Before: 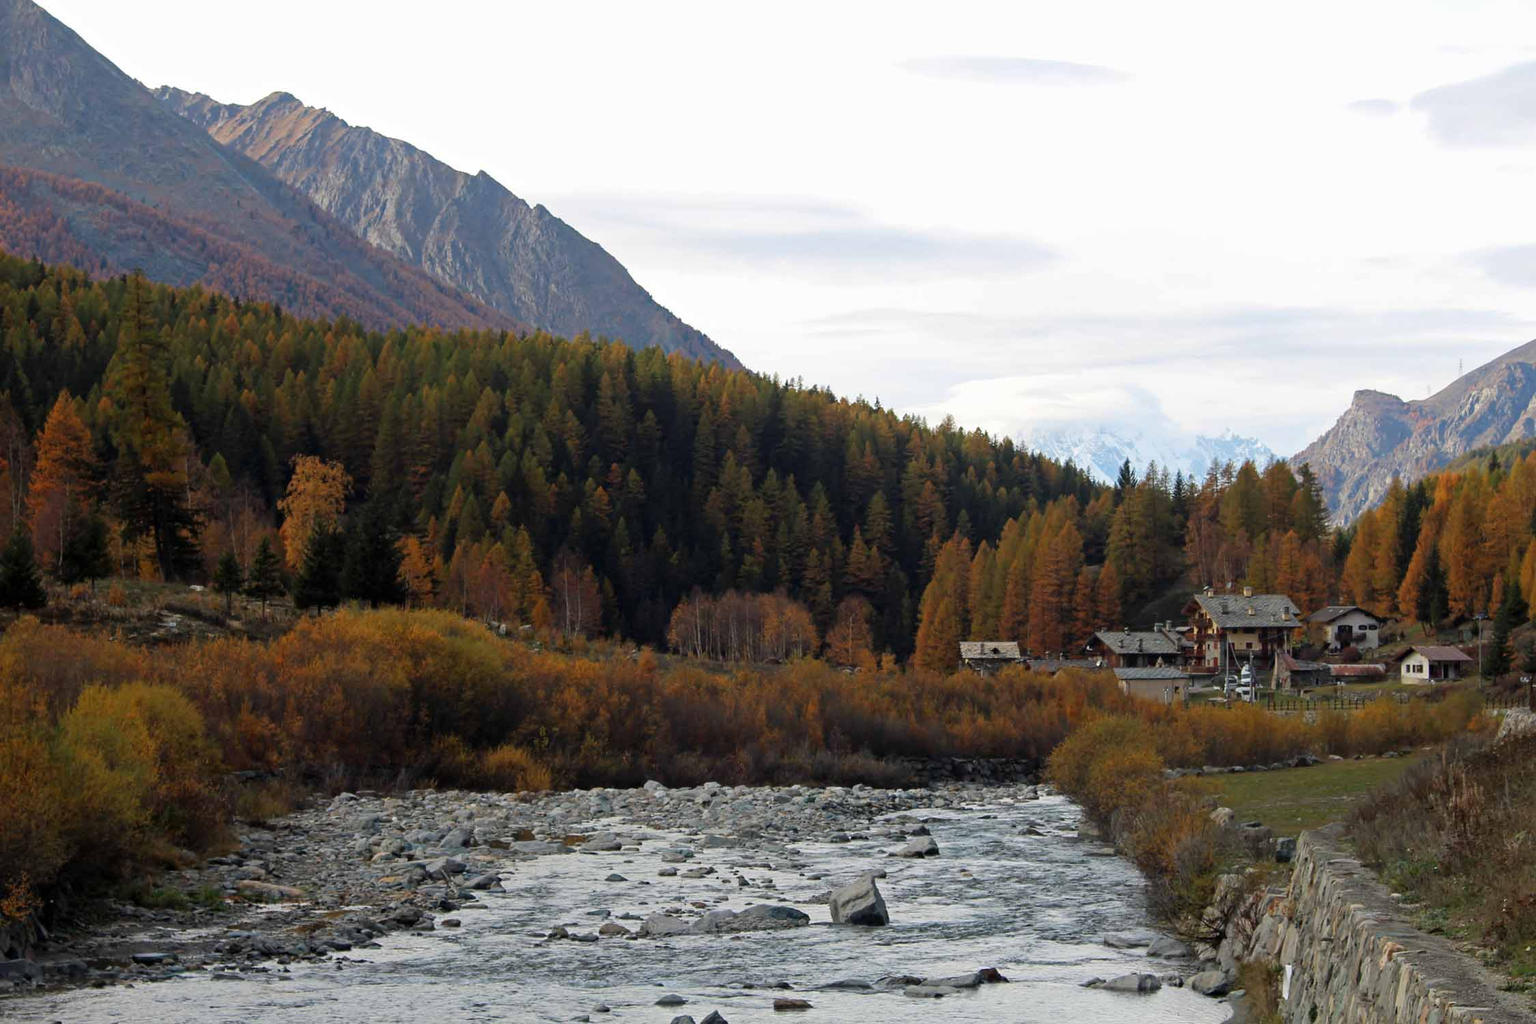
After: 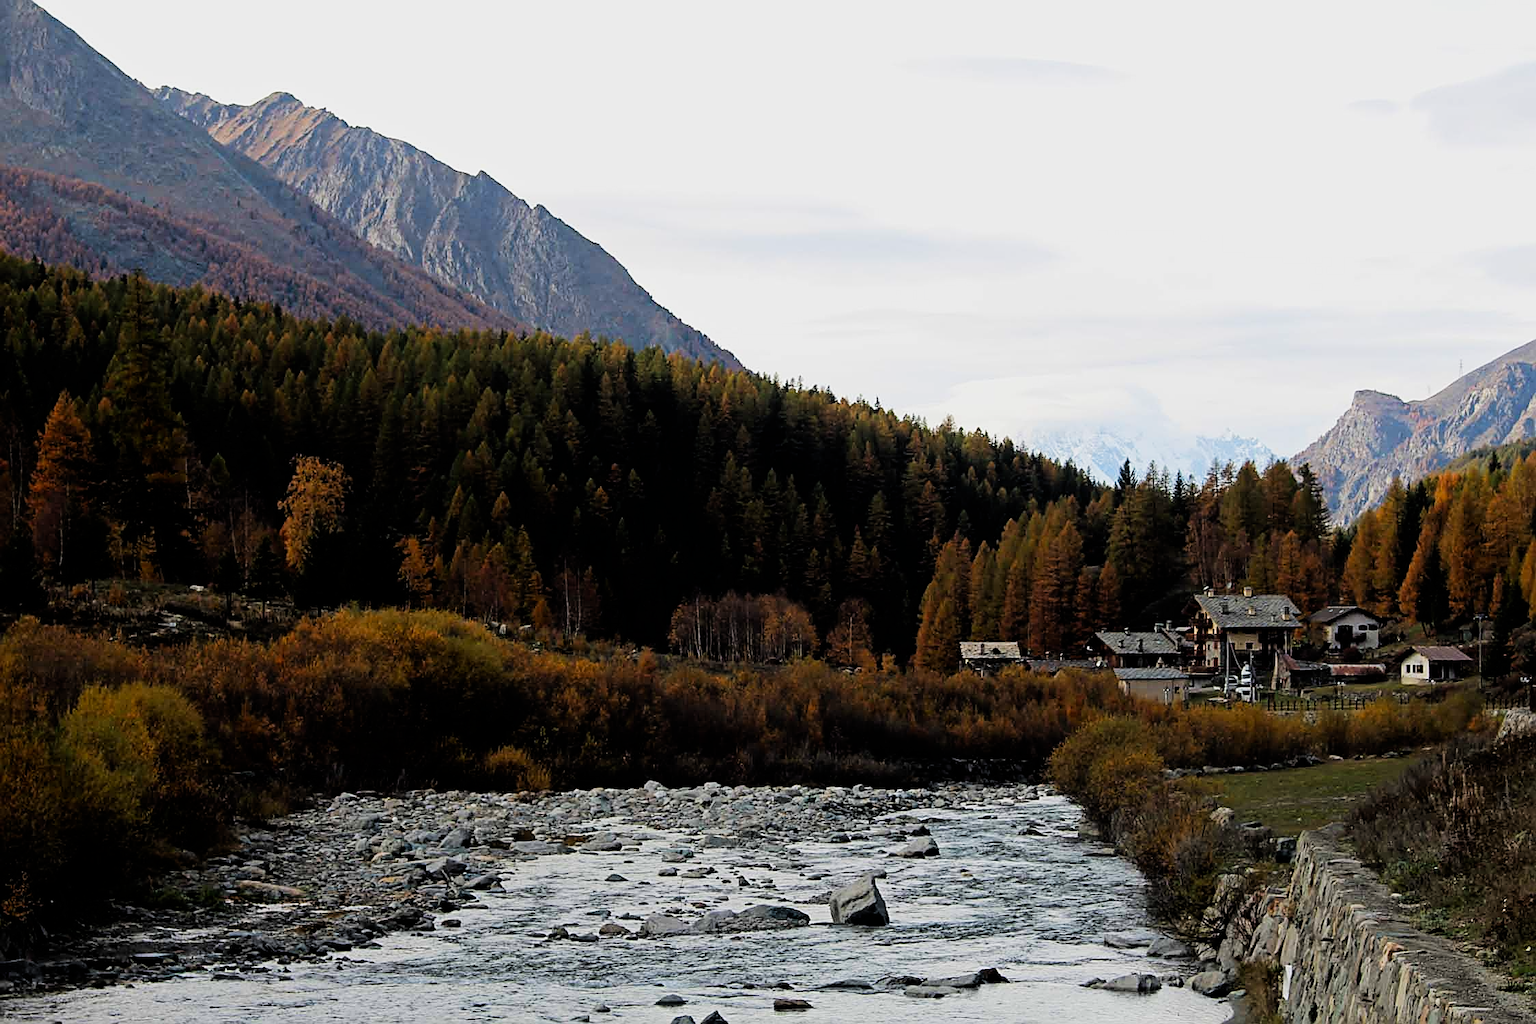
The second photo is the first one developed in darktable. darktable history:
contrast brightness saturation: saturation 0.18
filmic rgb: black relative exposure -5 EV, white relative exposure 3.5 EV, hardness 3.19, contrast 1.4, highlights saturation mix -50%
sharpen: amount 0.75
